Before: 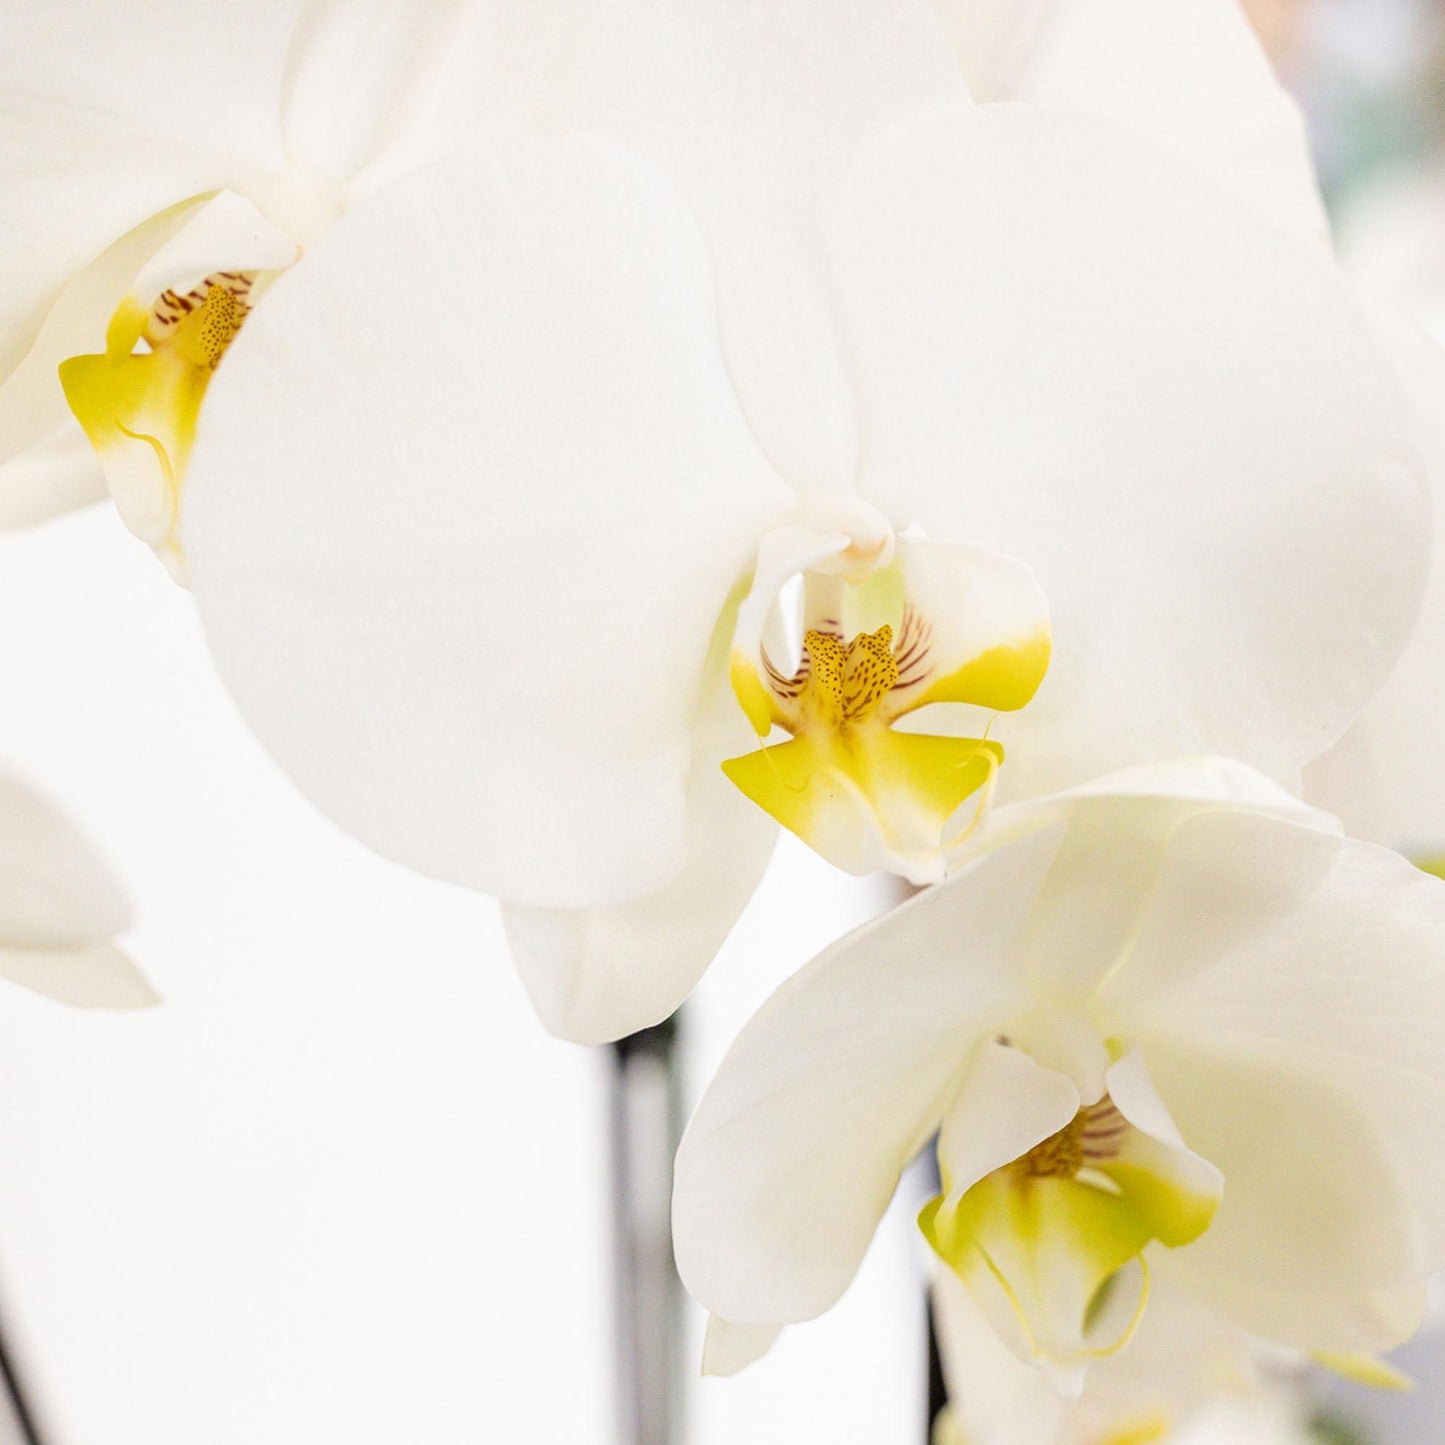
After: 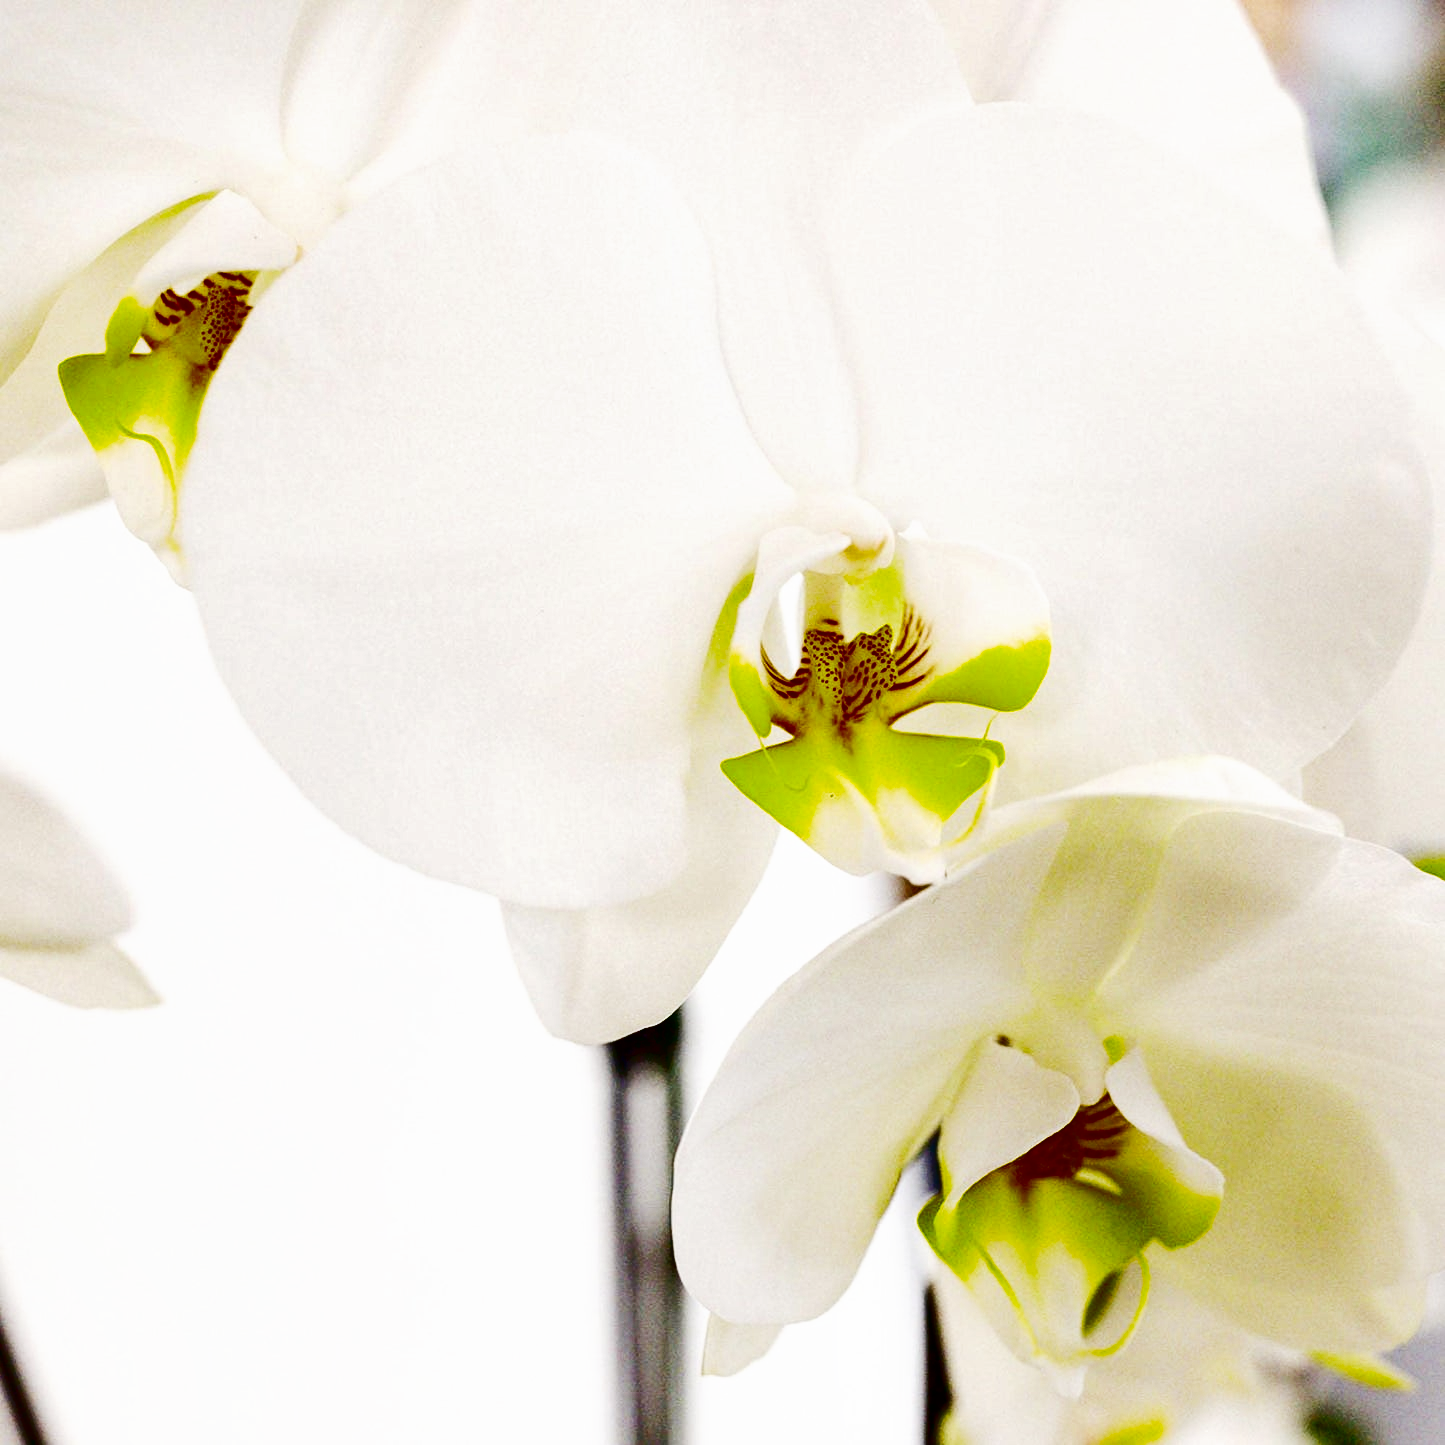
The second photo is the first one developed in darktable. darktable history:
shadows and highlights: shadows 24.15, highlights -78.77, highlights color adjustment 78.99%, soften with gaussian
base curve: curves: ch0 [(0, 0) (0.032, 0.037) (0.105, 0.228) (0.435, 0.76) (0.856, 0.983) (1, 1)], preserve colors none
